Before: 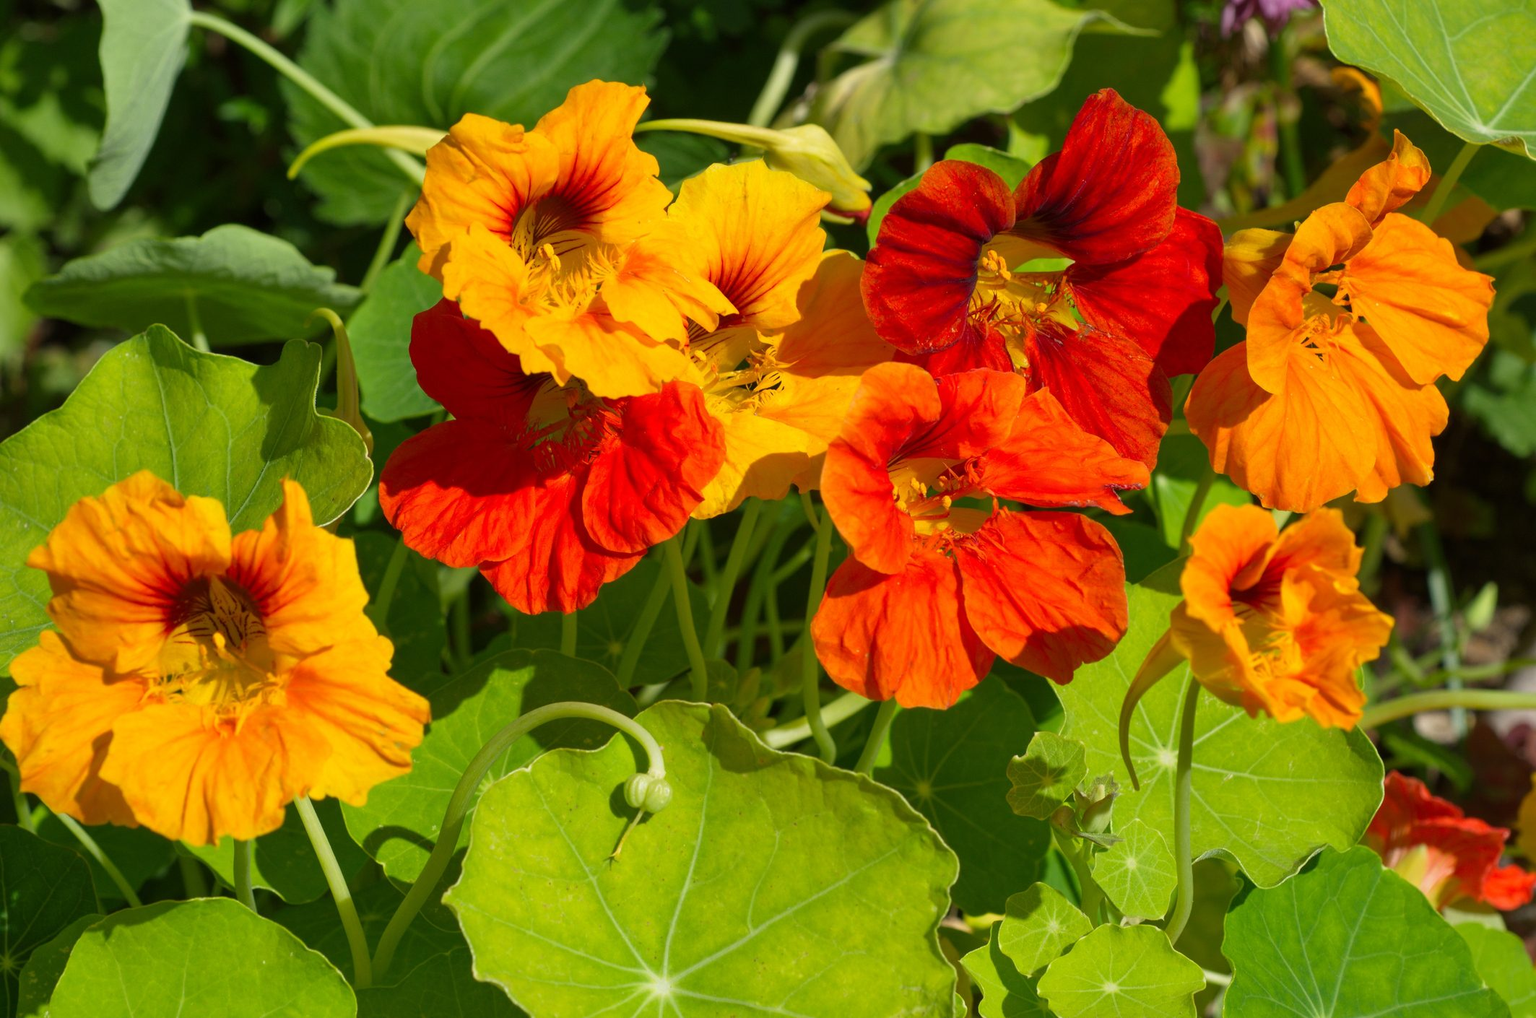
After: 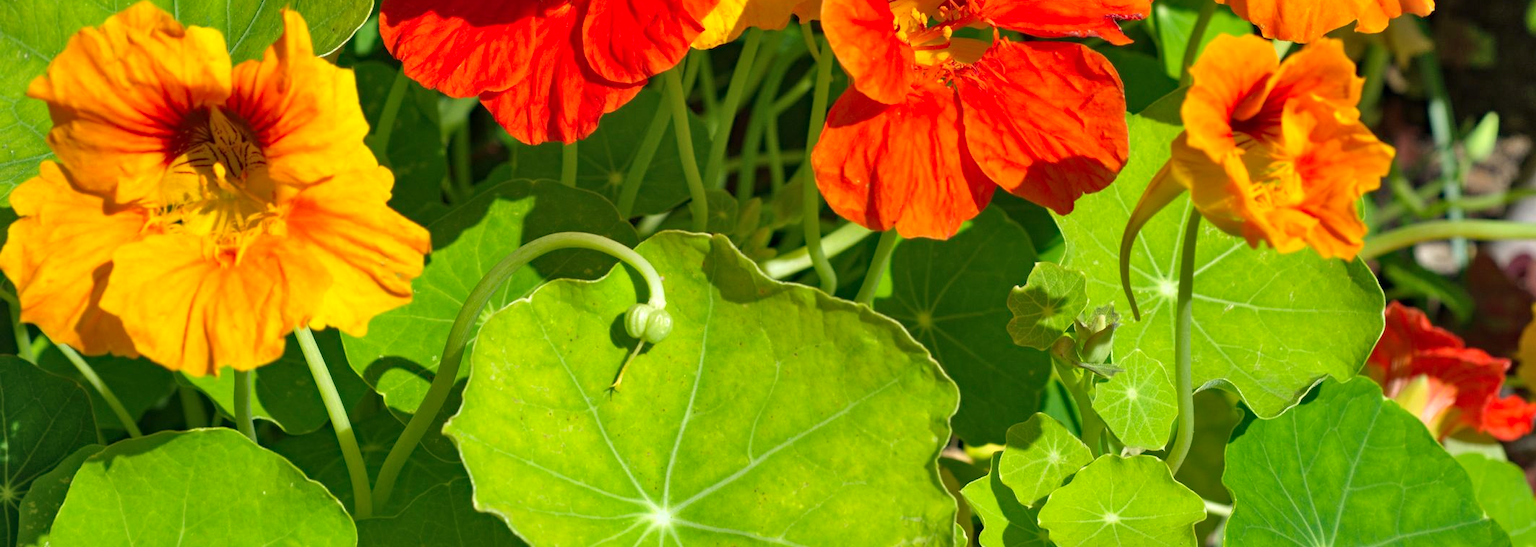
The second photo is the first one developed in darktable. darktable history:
shadows and highlights: shadows 75, highlights -25, soften with gaussian
crop and rotate: top 46.237%
haze removal: compatibility mode true, adaptive false
exposure: exposure 0.426 EV, compensate highlight preservation false
